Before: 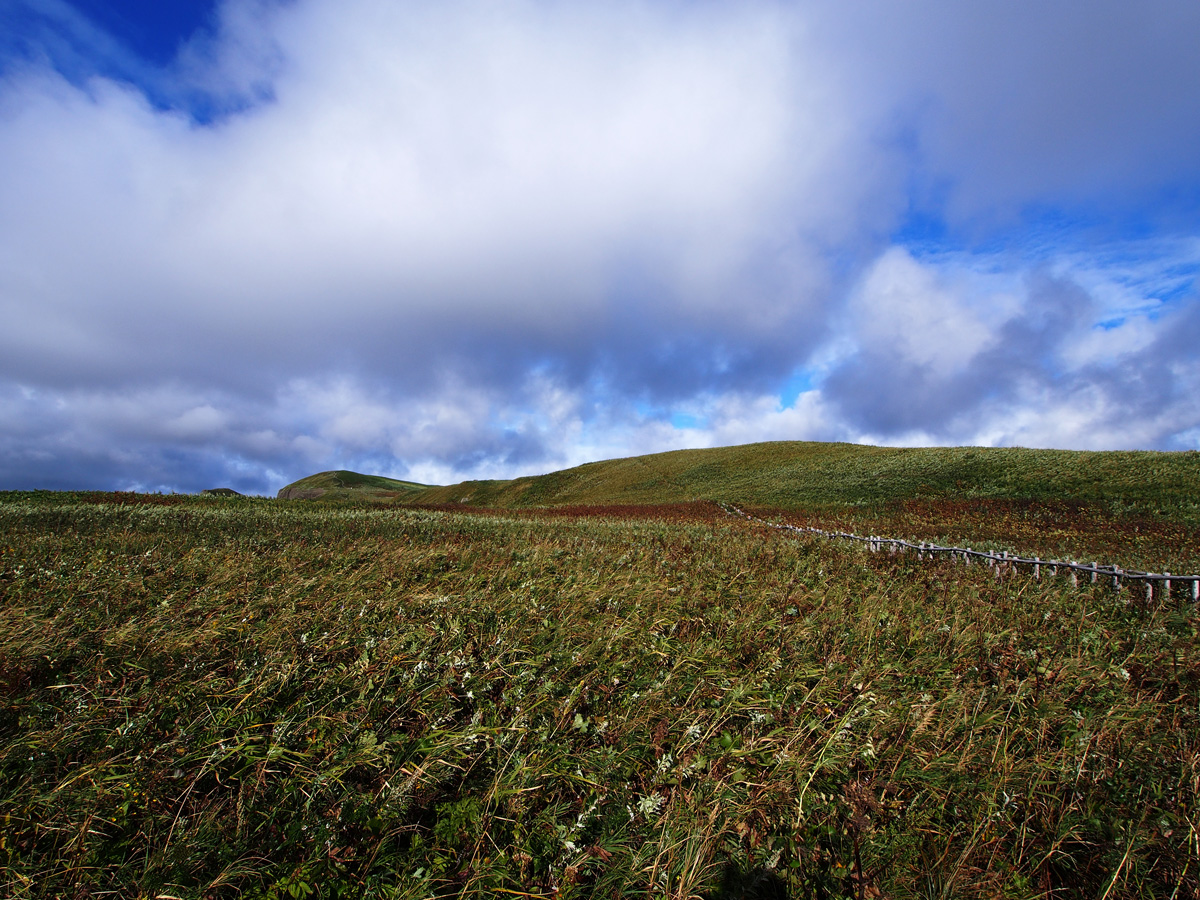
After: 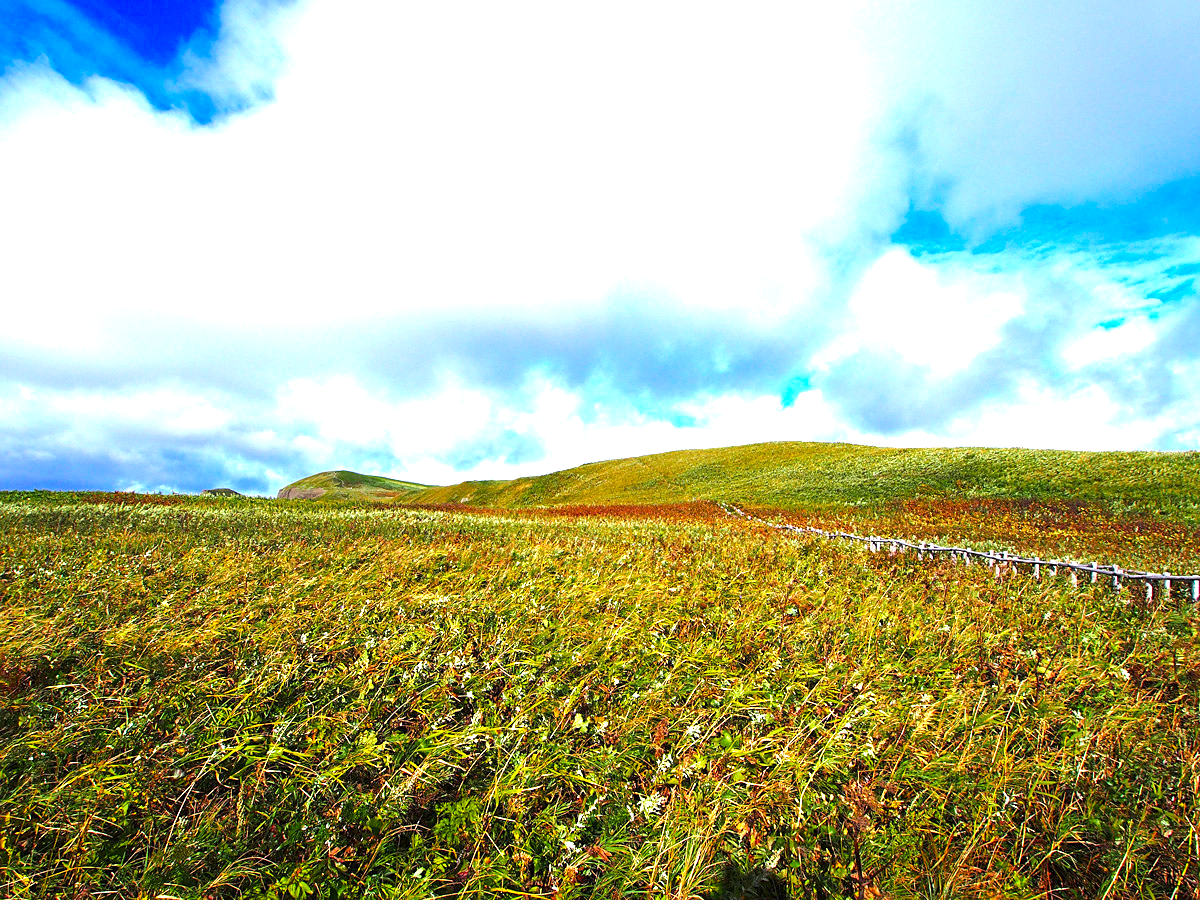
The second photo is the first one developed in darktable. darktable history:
color zones: curves: ch1 [(0.25, 0.5) (0.747, 0.71)]
sharpen: amount 0.216
color balance rgb: perceptual saturation grading › global saturation 36.295%, perceptual saturation grading › shadows 34.979%, perceptual brilliance grading › mid-tones 9.069%, perceptual brilliance grading › shadows 15.132%
exposure: black level correction 0, exposure 1.887 EV, compensate highlight preservation false
